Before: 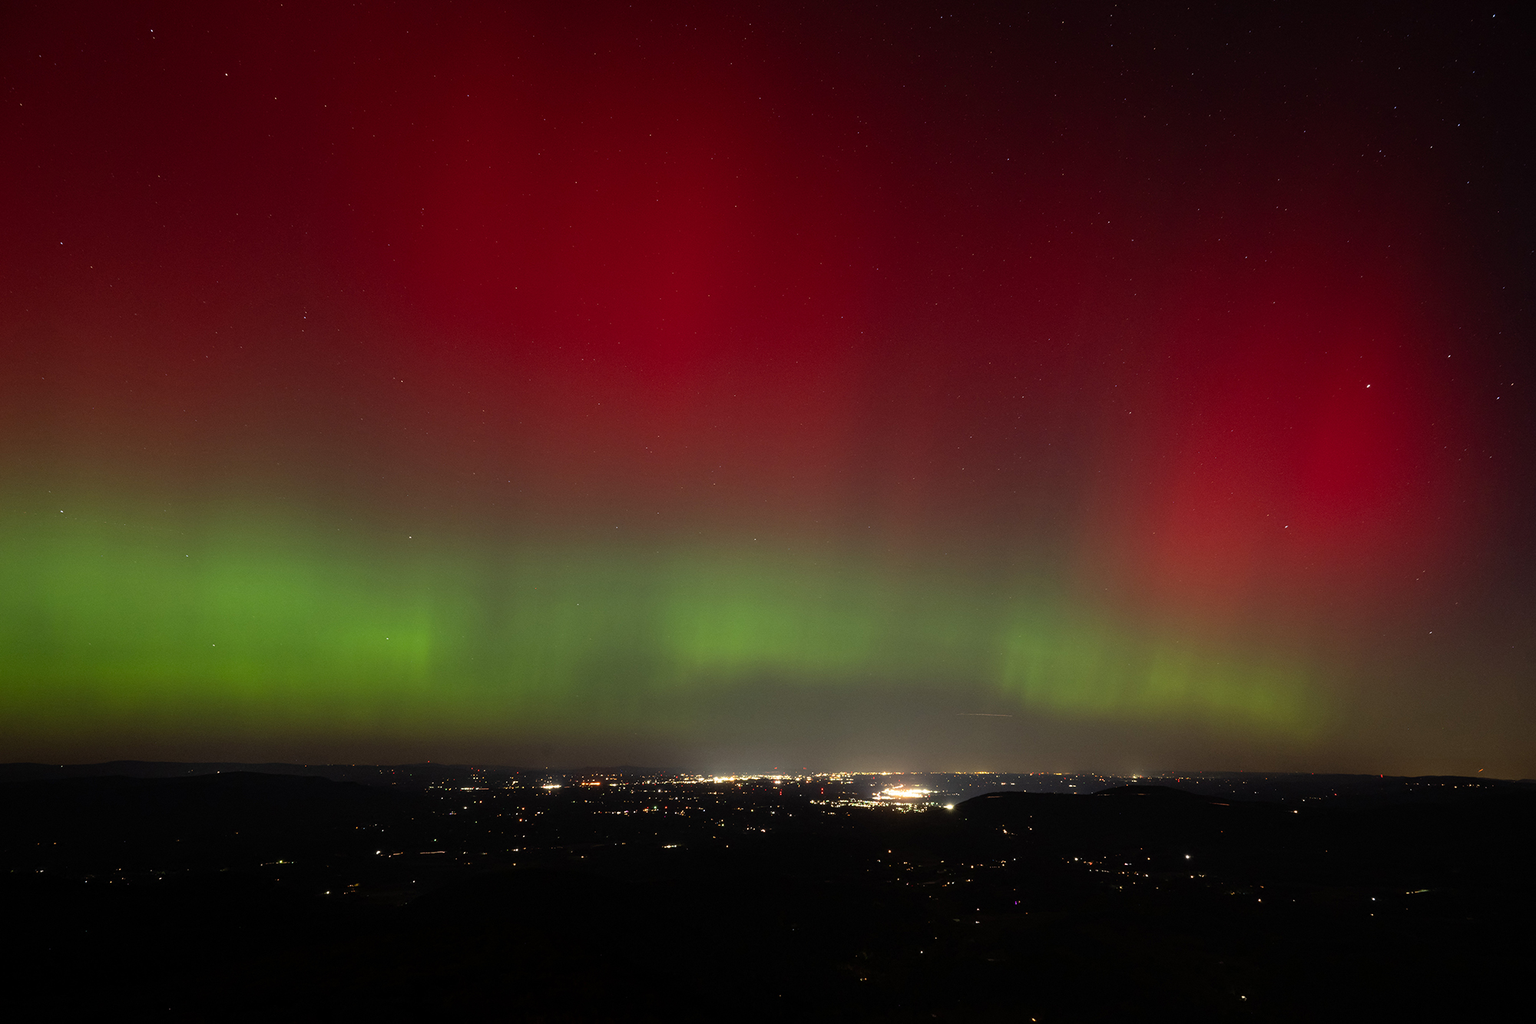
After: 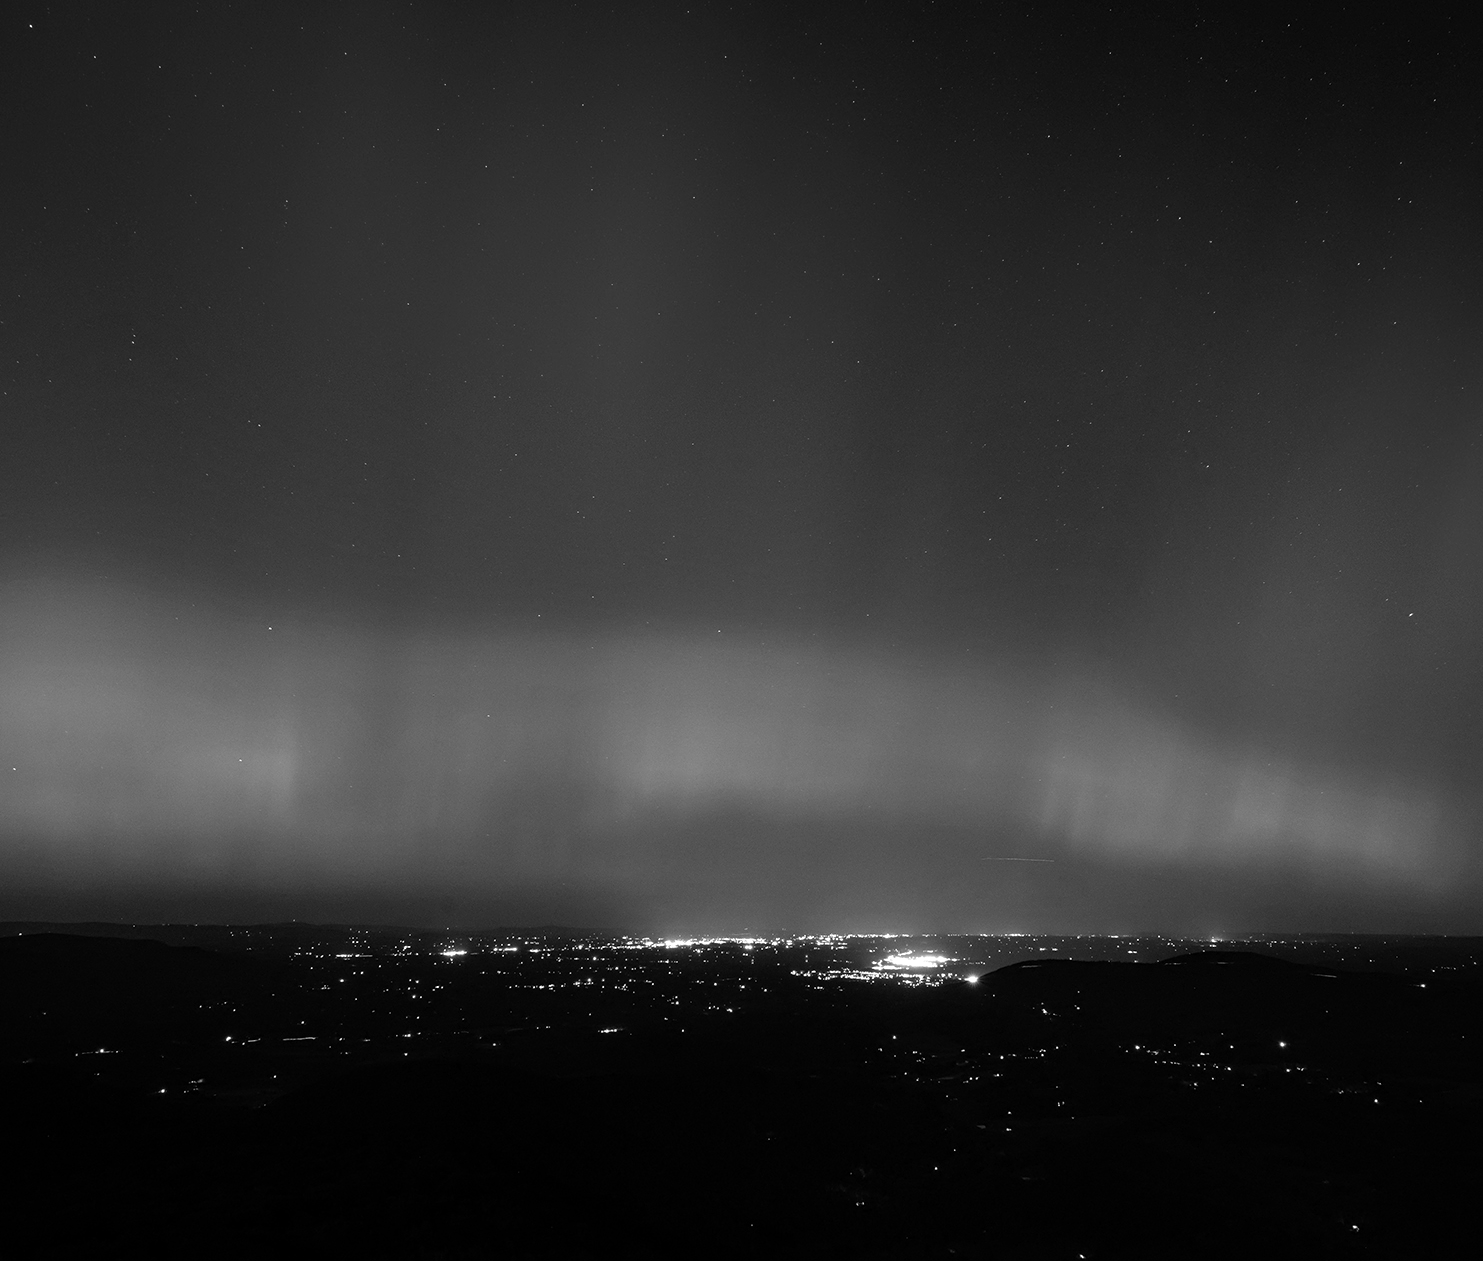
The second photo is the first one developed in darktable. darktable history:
crop and rotate: left 13.212%, top 5.343%, right 12.625%
contrast equalizer: y [[0.502, 0.505, 0.512, 0.529, 0.564, 0.588], [0.5 ×6], [0.502, 0.505, 0.512, 0.529, 0.564, 0.588], [0, 0.001, 0.001, 0.004, 0.008, 0.011], [0, 0.001, 0.001, 0.004, 0.008, 0.011]], mix 0.794
color zones: curves: ch0 [(0.002, 0.593) (0.143, 0.417) (0.285, 0.541) (0.455, 0.289) (0.608, 0.327) (0.727, 0.283) (0.869, 0.571) (1, 0.603)]; ch1 [(0, 0) (0.143, 0) (0.286, 0) (0.429, 0) (0.571, 0) (0.714, 0) (0.857, 0)]
